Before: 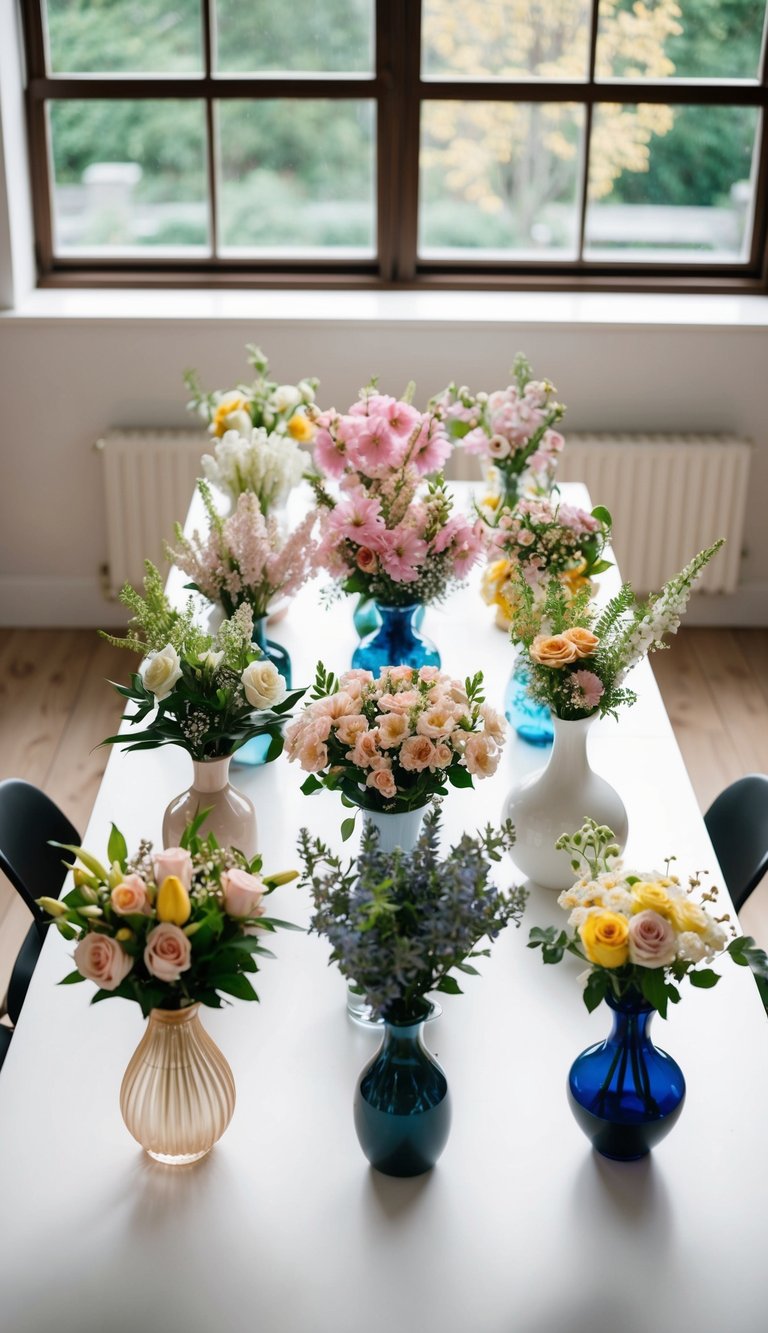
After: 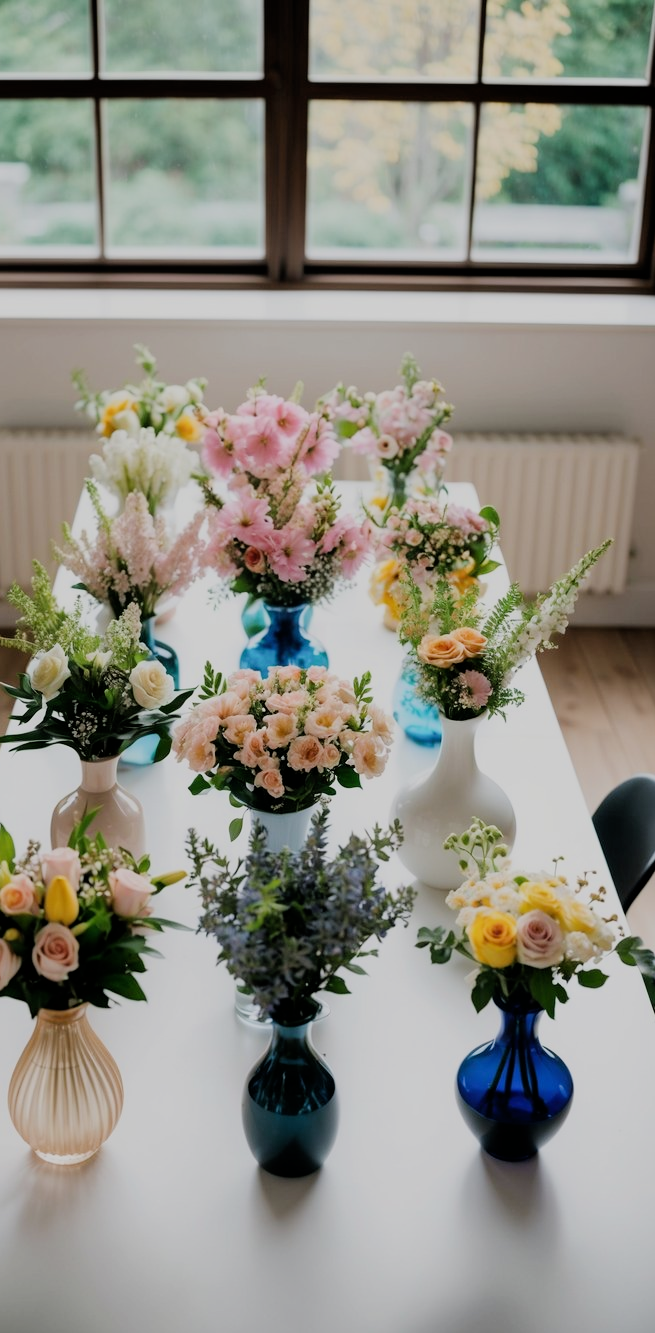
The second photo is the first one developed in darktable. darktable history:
crop and rotate: left 14.584%
filmic rgb: black relative exposure -7.15 EV, white relative exposure 5.36 EV, hardness 3.02
